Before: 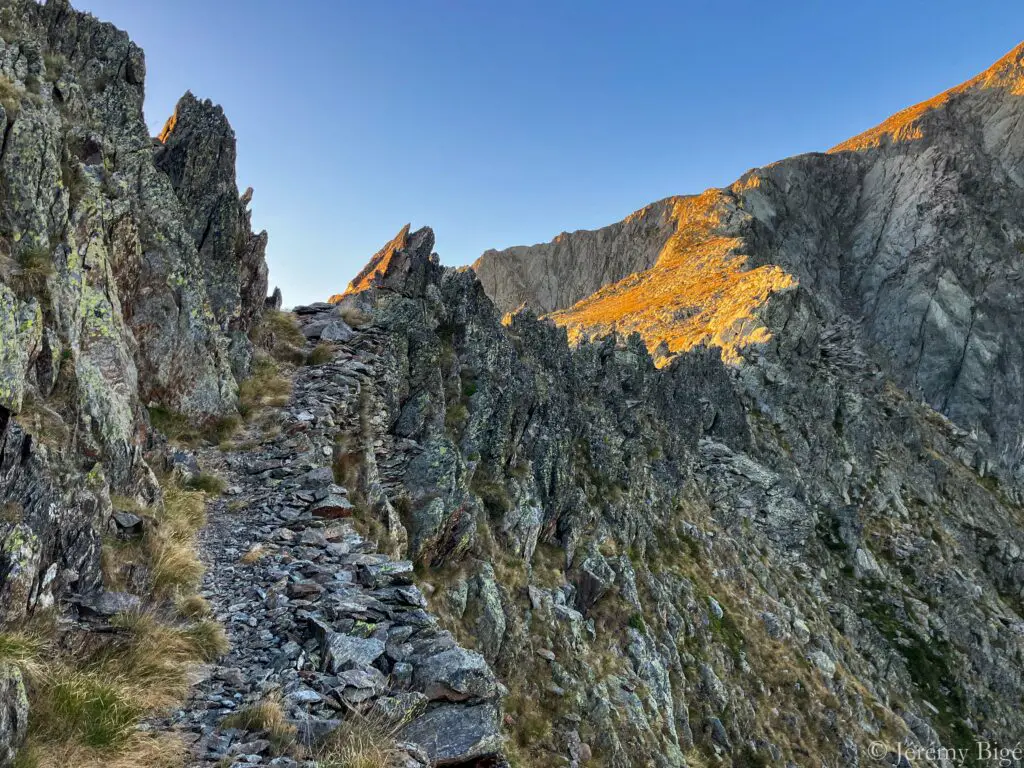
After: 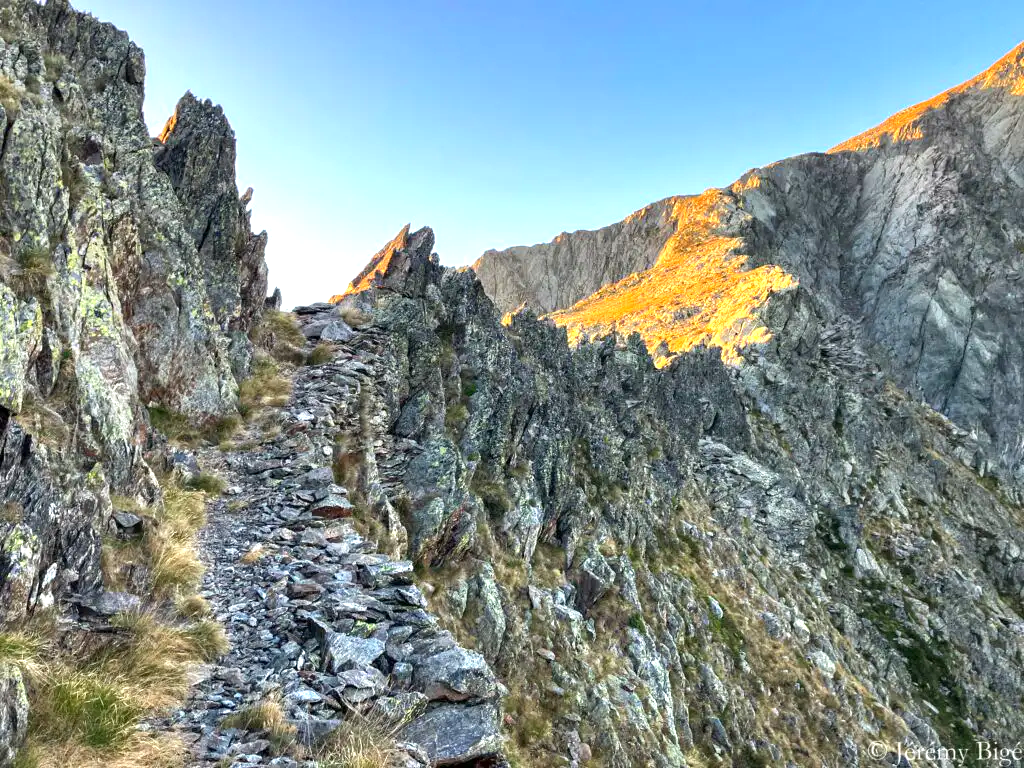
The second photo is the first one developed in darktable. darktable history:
exposure: exposure 1.001 EV, compensate highlight preservation false
